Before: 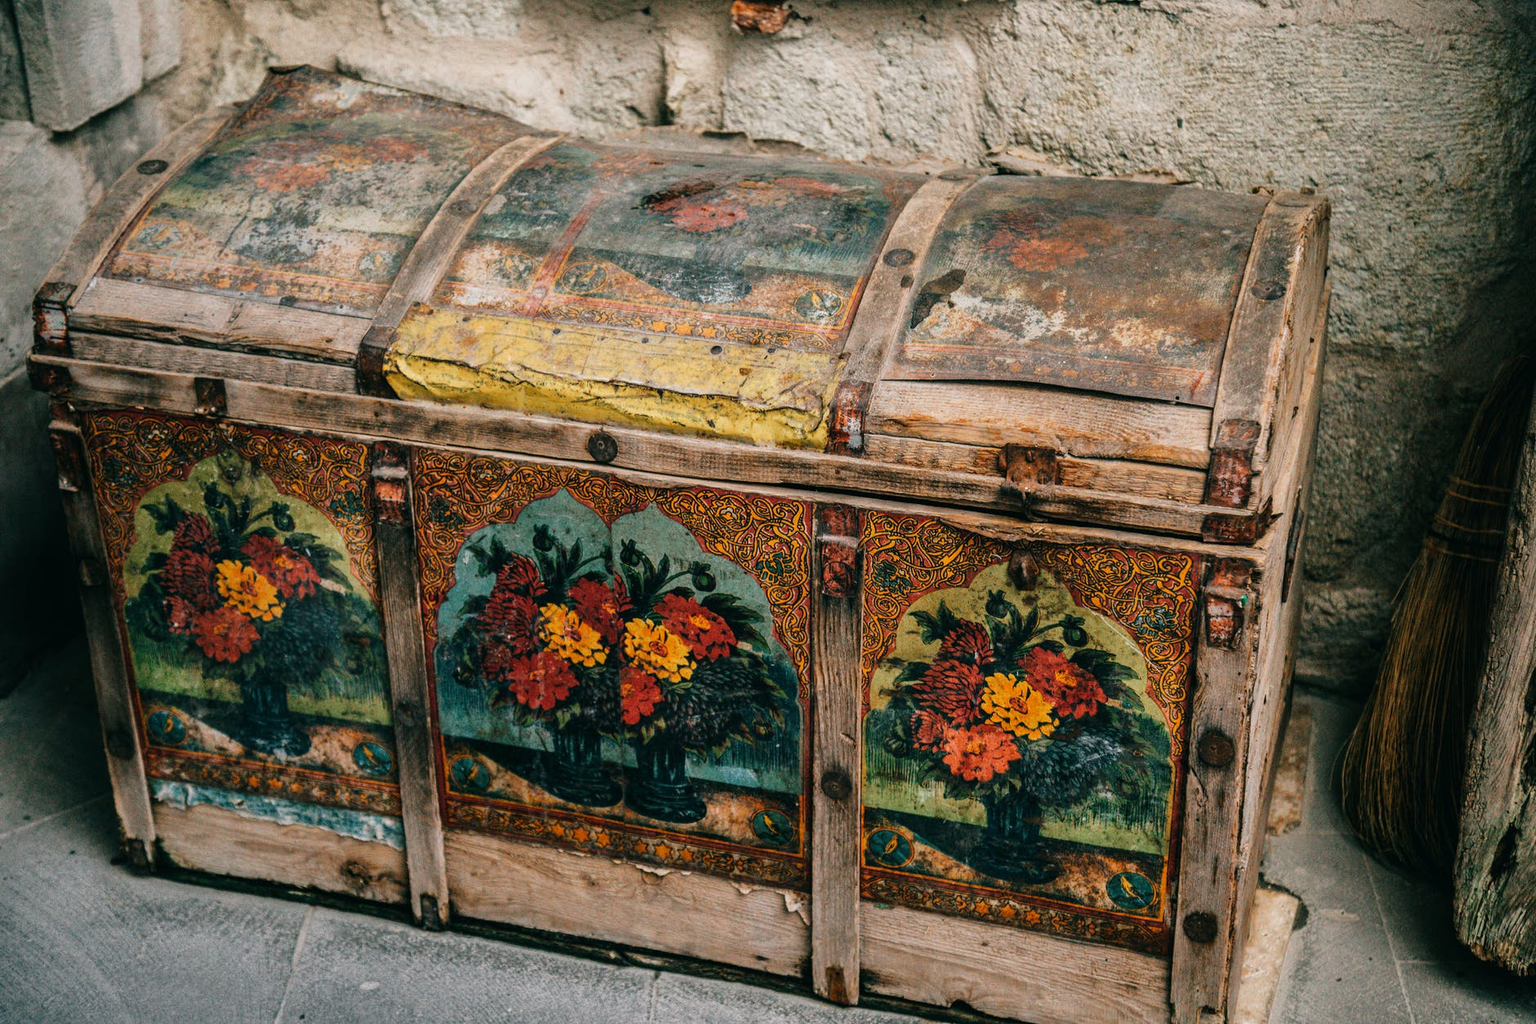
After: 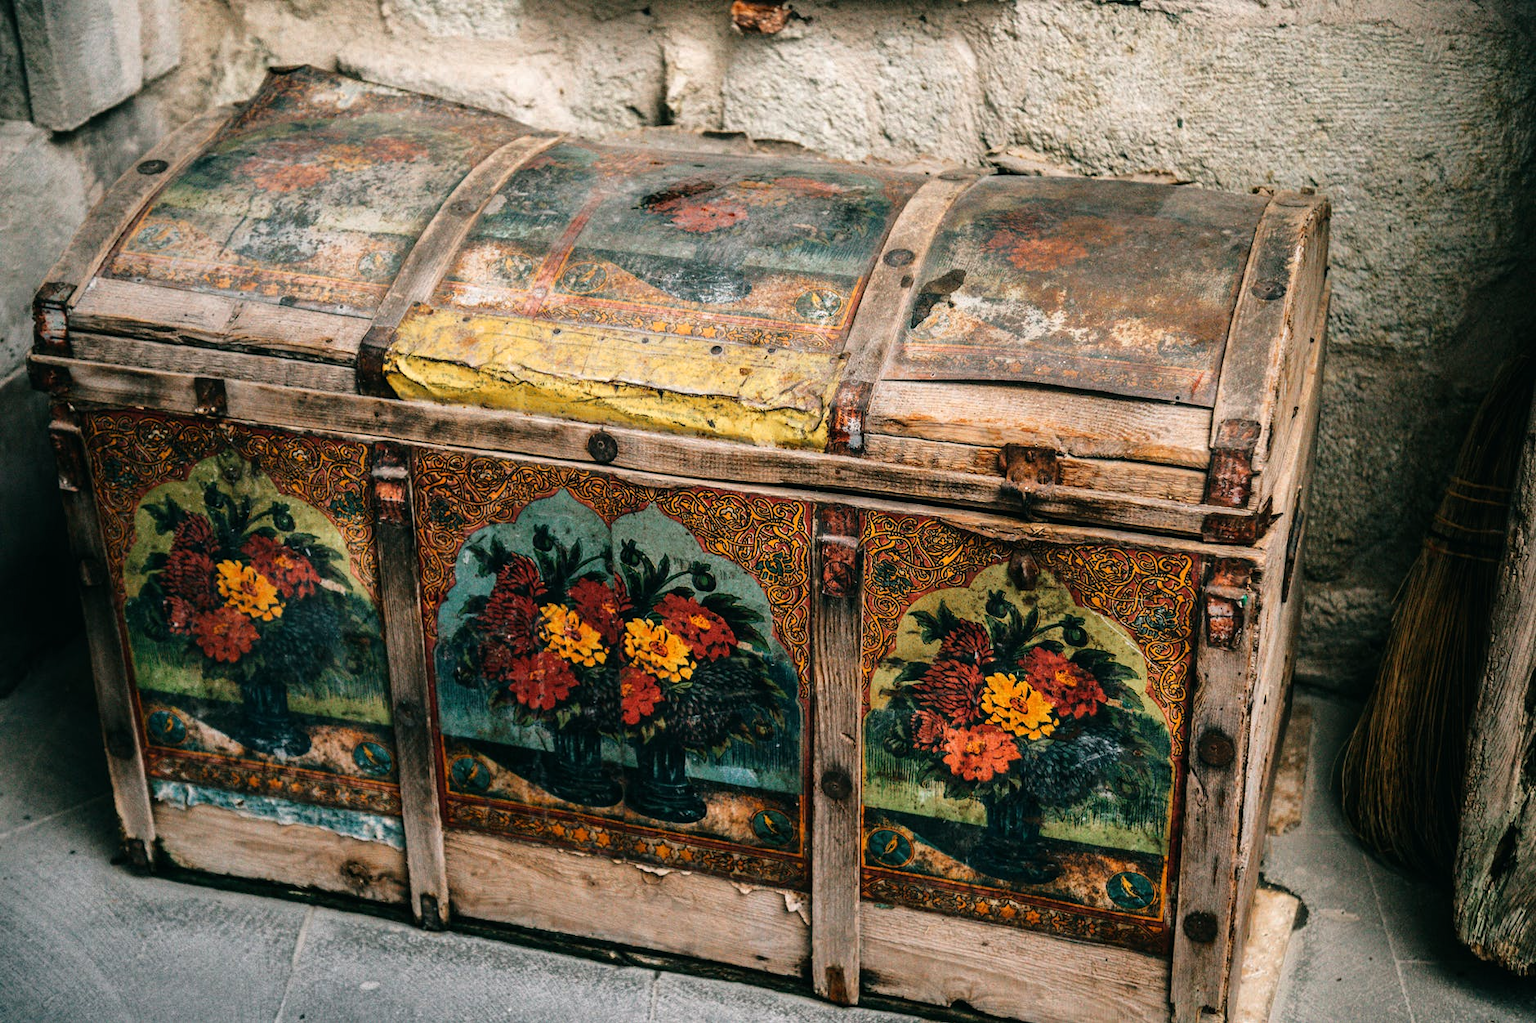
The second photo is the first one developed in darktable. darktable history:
tone equalizer: -8 EV -0.389 EV, -7 EV -0.419 EV, -6 EV -0.344 EV, -5 EV -0.255 EV, -3 EV 0.208 EV, -2 EV 0.362 EV, -1 EV 0.405 EV, +0 EV 0.442 EV, smoothing diameter 2.09%, edges refinement/feathering 18.34, mask exposure compensation -1.57 EV, filter diffusion 5
